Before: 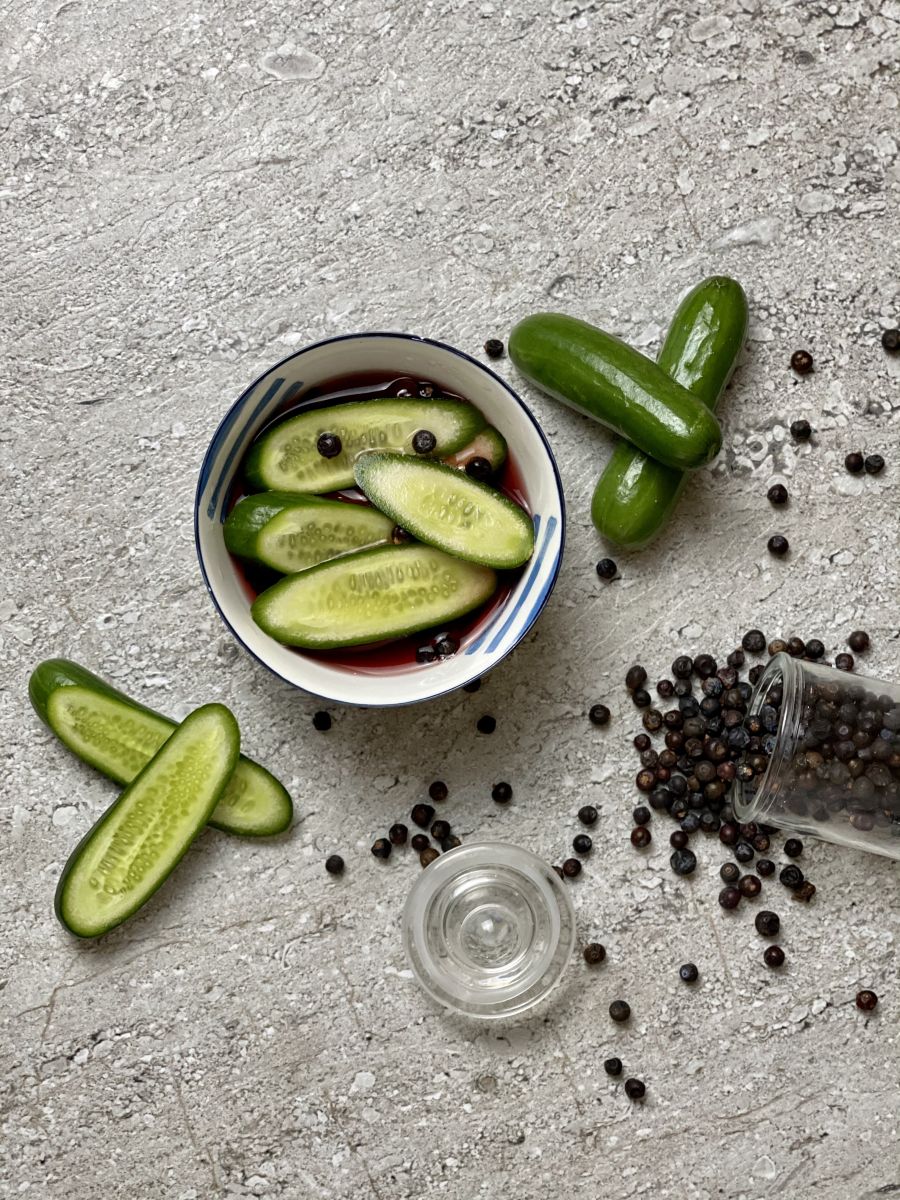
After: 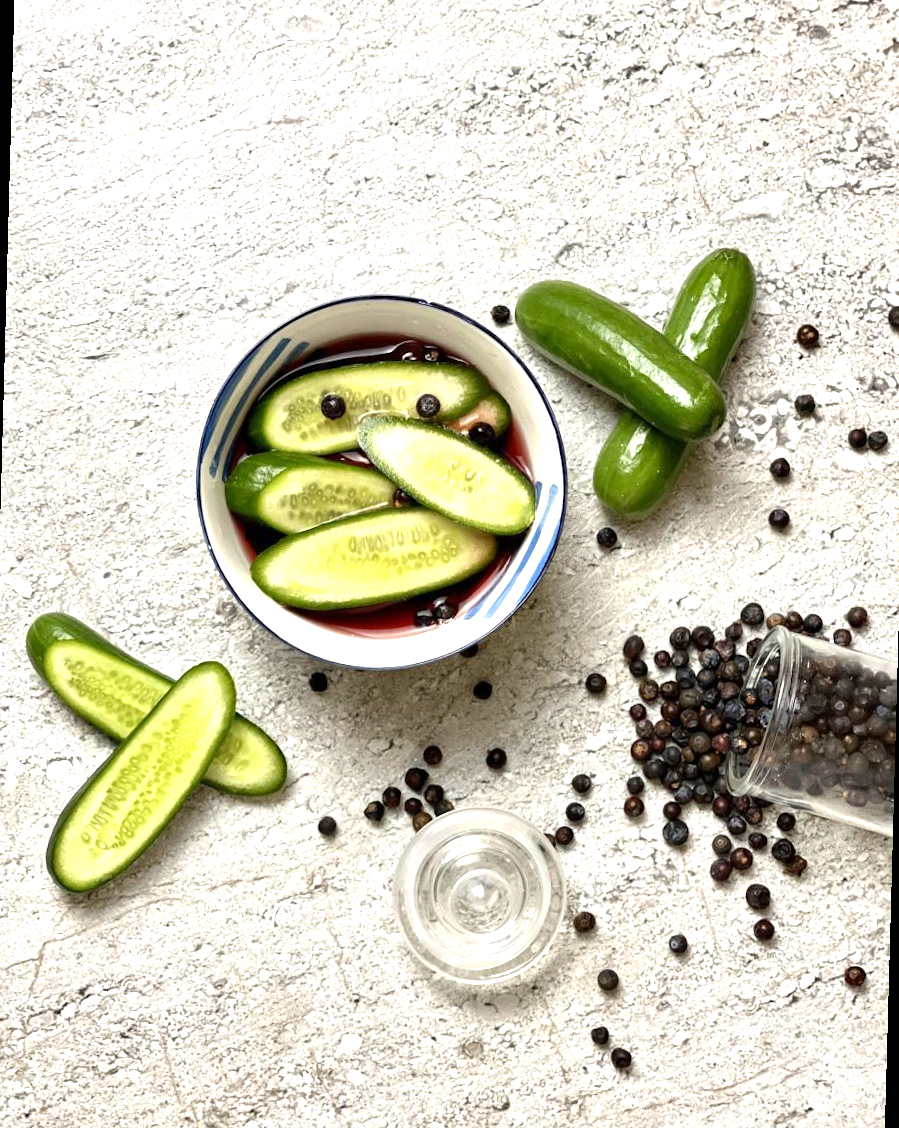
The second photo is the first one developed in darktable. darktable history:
color calibration: x 0.342, y 0.355, temperature 5146 K
exposure: exposure 1.15 EV, compensate highlight preservation false
rotate and perspective: rotation 1.57°, crop left 0.018, crop right 0.982, crop top 0.039, crop bottom 0.961
